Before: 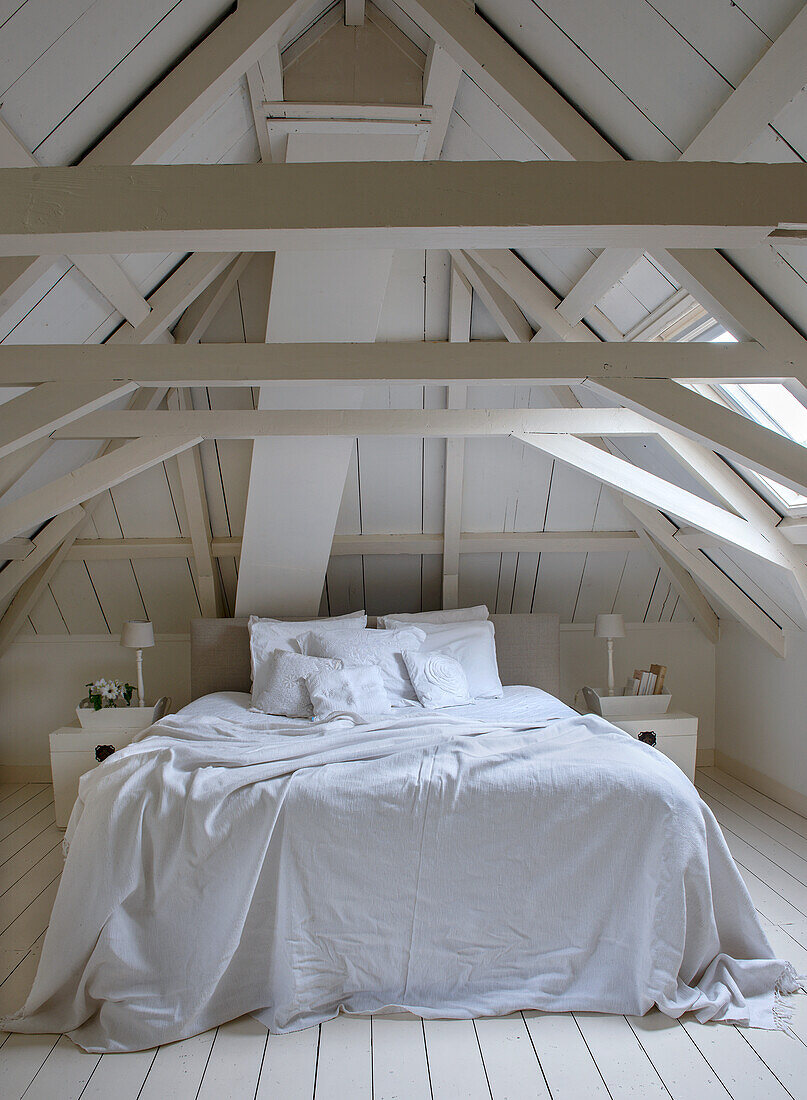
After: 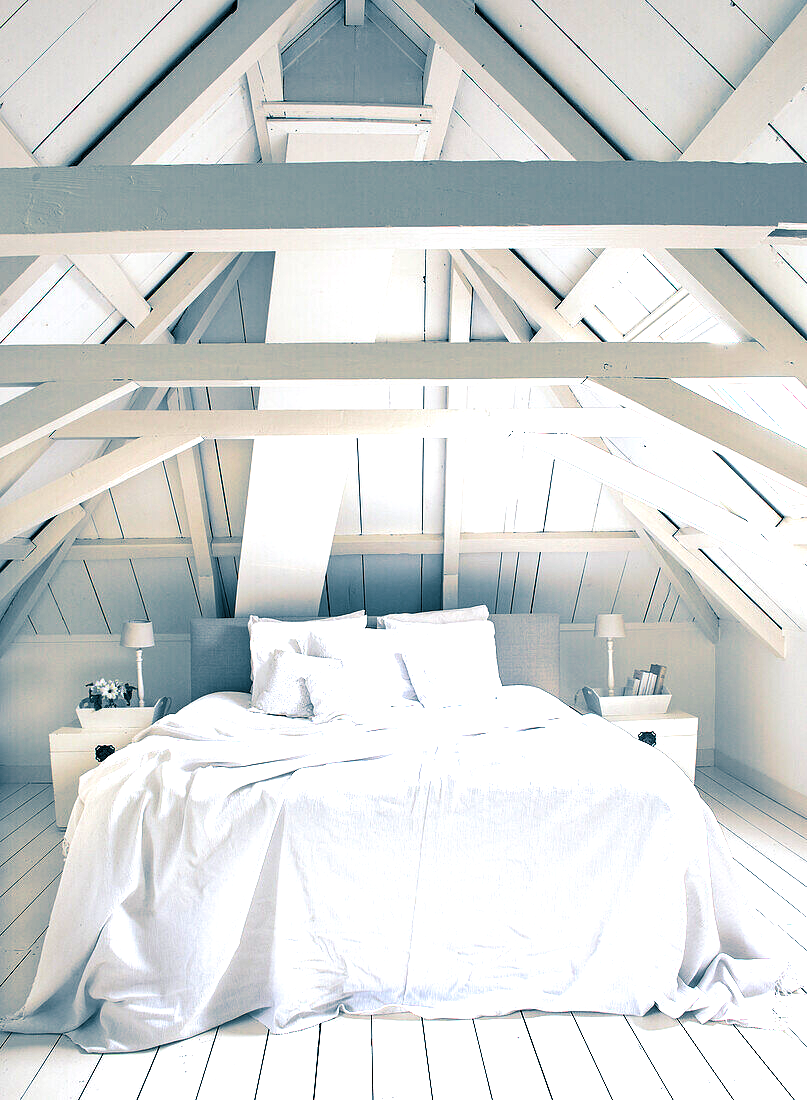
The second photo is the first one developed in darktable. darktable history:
exposure: black level correction 0.001, exposure 1.735 EV, compensate highlight preservation false
split-toning: shadows › hue 212.4°, balance -70
